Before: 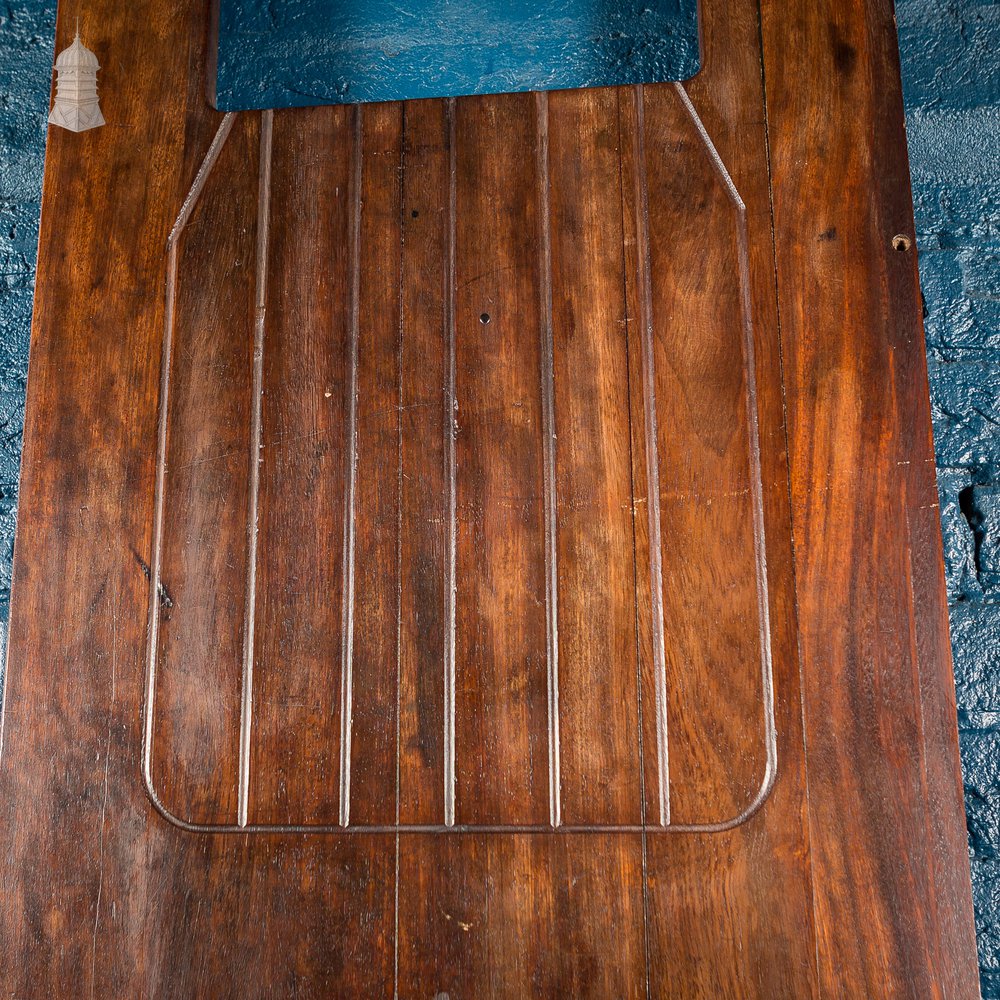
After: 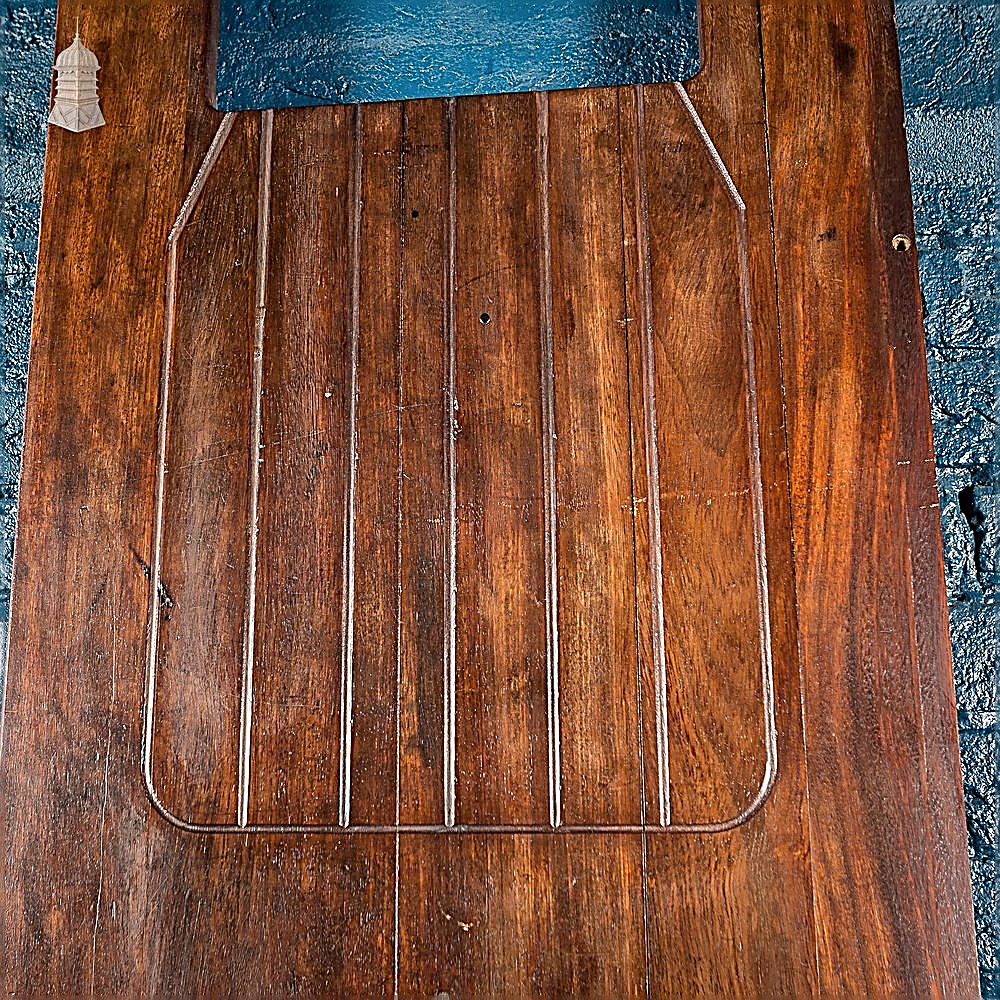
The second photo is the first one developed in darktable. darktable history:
shadows and highlights: shadows 48.24, highlights -42.56, soften with gaussian
sharpen: amount 1.872
